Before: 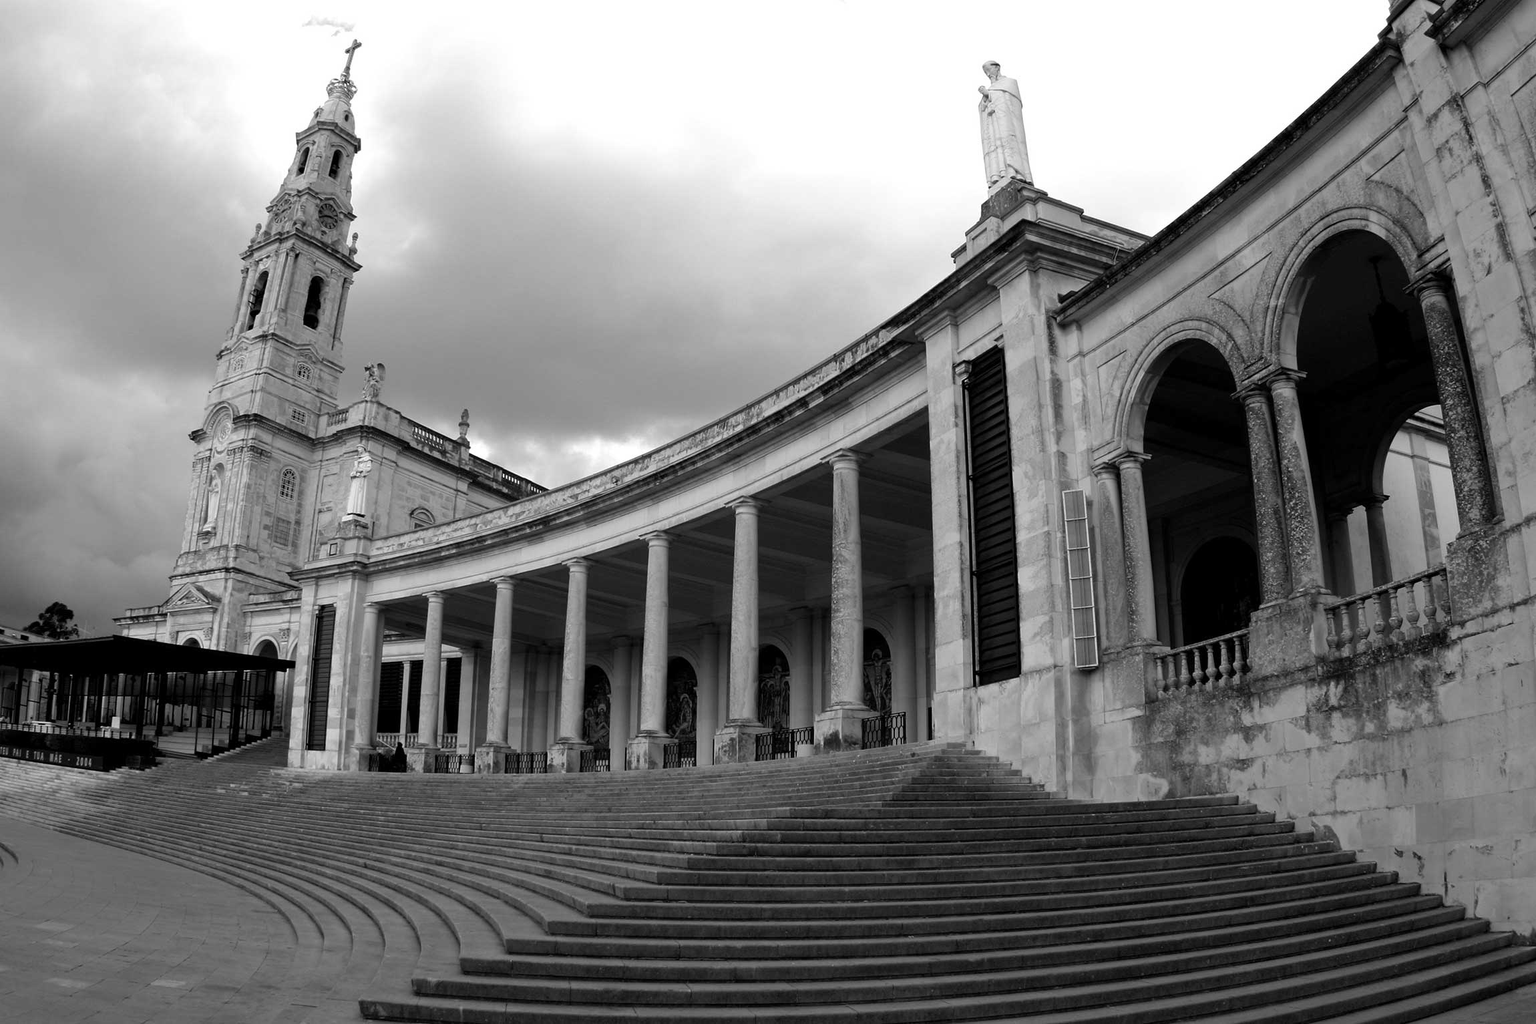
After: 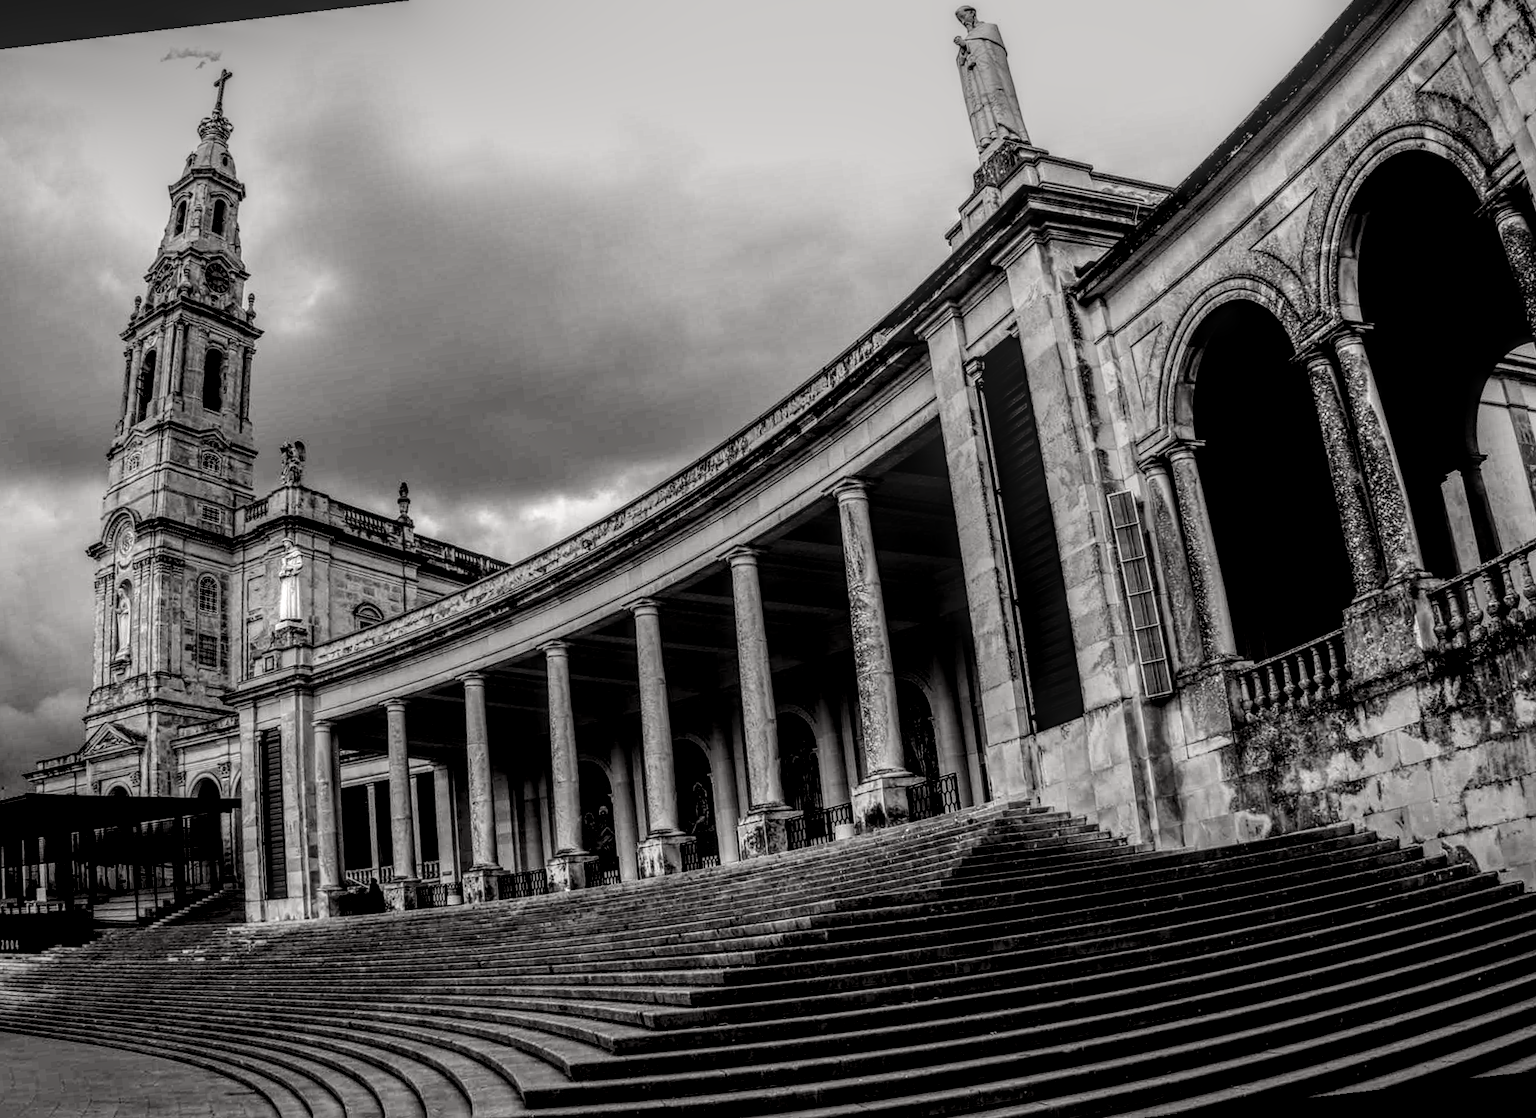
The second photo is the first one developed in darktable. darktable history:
filmic rgb: middle gray luminance 30%, black relative exposure -9 EV, white relative exposure 7 EV, threshold 6 EV, target black luminance 0%, hardness 2.94, latitude 2.04%, contrast 0.963, highlights saturation mix 5%, shadows ↔ highlights balance 12.16%, add noise in highlights 0, preserve chrominance no, color science v3 (2019), use custom middle-gray values true, iterations of high-quality reconstruction 0, contrast in highlights soft, enable highlight reconstruction true
tone equalizer: -8 EV -0.417 EV, -7 EV -0.389 EV, -6 EV -0.333 EV, -5 EV -0.222 EV, -3 EV 0.222 EV, -2 EV 0.333 EV, -1 EV 0.389 EV, +0 EV 0.417 EV, edges refinement/feathering 500, mask exposure compensation -1.57 EV, preserve details no
local contrast: highlights 0%, shadows 0%, detail 300%, midtone range 0.3
crop and rotate: left 10.071%, top 10.071%, right 10.02%, bottom 10.02%
rotate and perspective: rotation -6.83°, automatic cropping off
haze removal: strength 0.29, distance 0.25, compatibility mode true, adaptive false
color balance rgb: shadows lift › chroma 1%, shadows lift › hue 28.8°, power › hue 60°, highlights gain › chroma 1%, highlights gain › hue 60°, global offset › luminance 0.25%, perceptual saturation grading › highlights -20%, perceptual saturation grading › shadows 20%, perceptual brilliance grading › highlights 10%, perceptual brilliance grading › shadows -5%, global vibrance 19.67%
vibrance: on, module defaults
